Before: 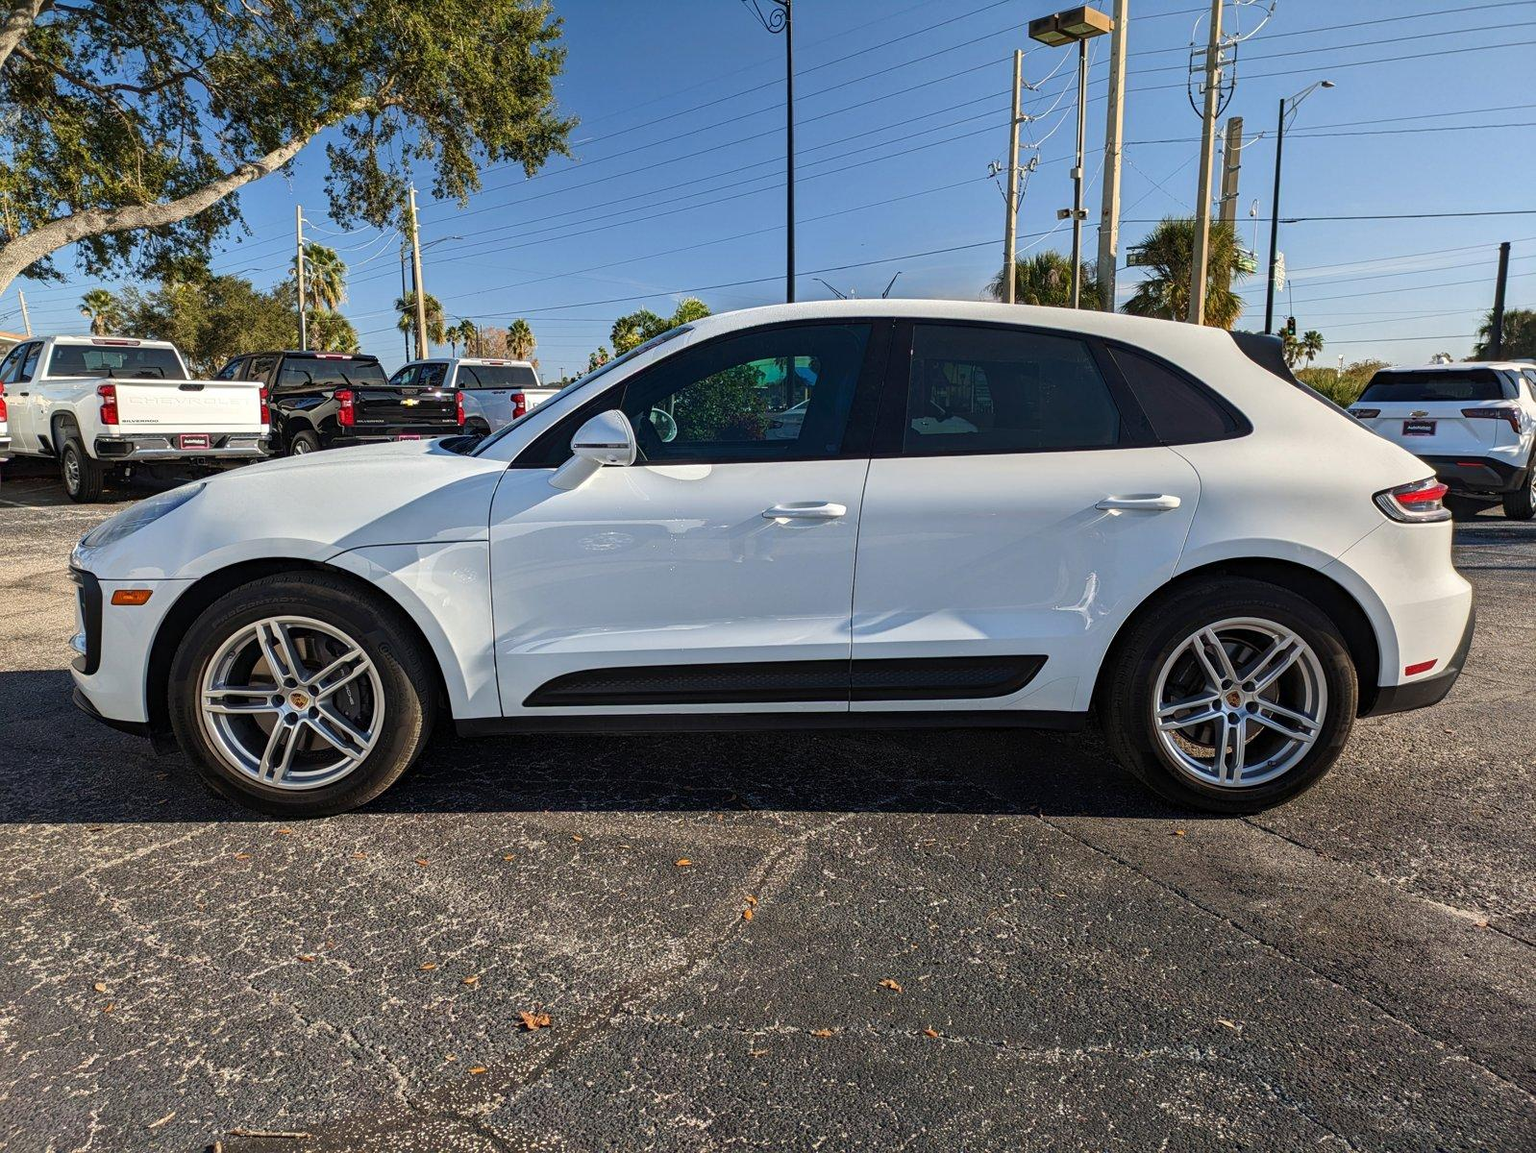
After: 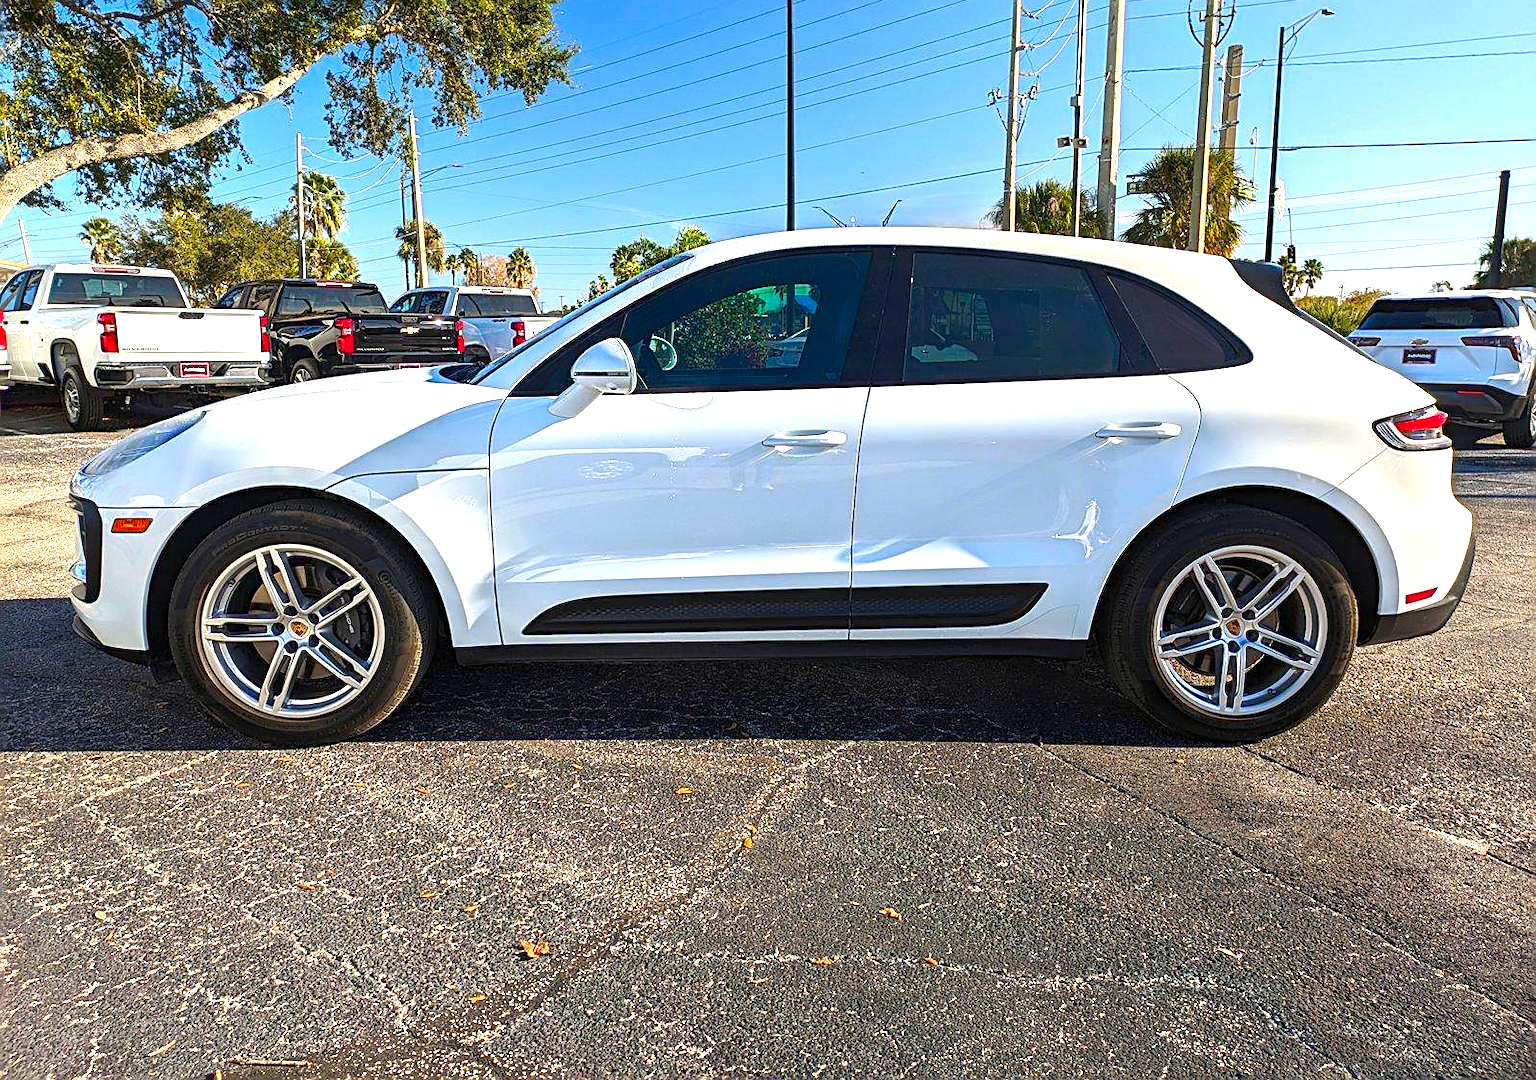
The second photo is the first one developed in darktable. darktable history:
contrast brightness saturation: brightness -0.022, saturation 0.347
crop and rotate: top 6.324%
sharpen: on, module defaults
exposure: black level correction 0, exposure 0.949 EV, compensate highlight preservation false
